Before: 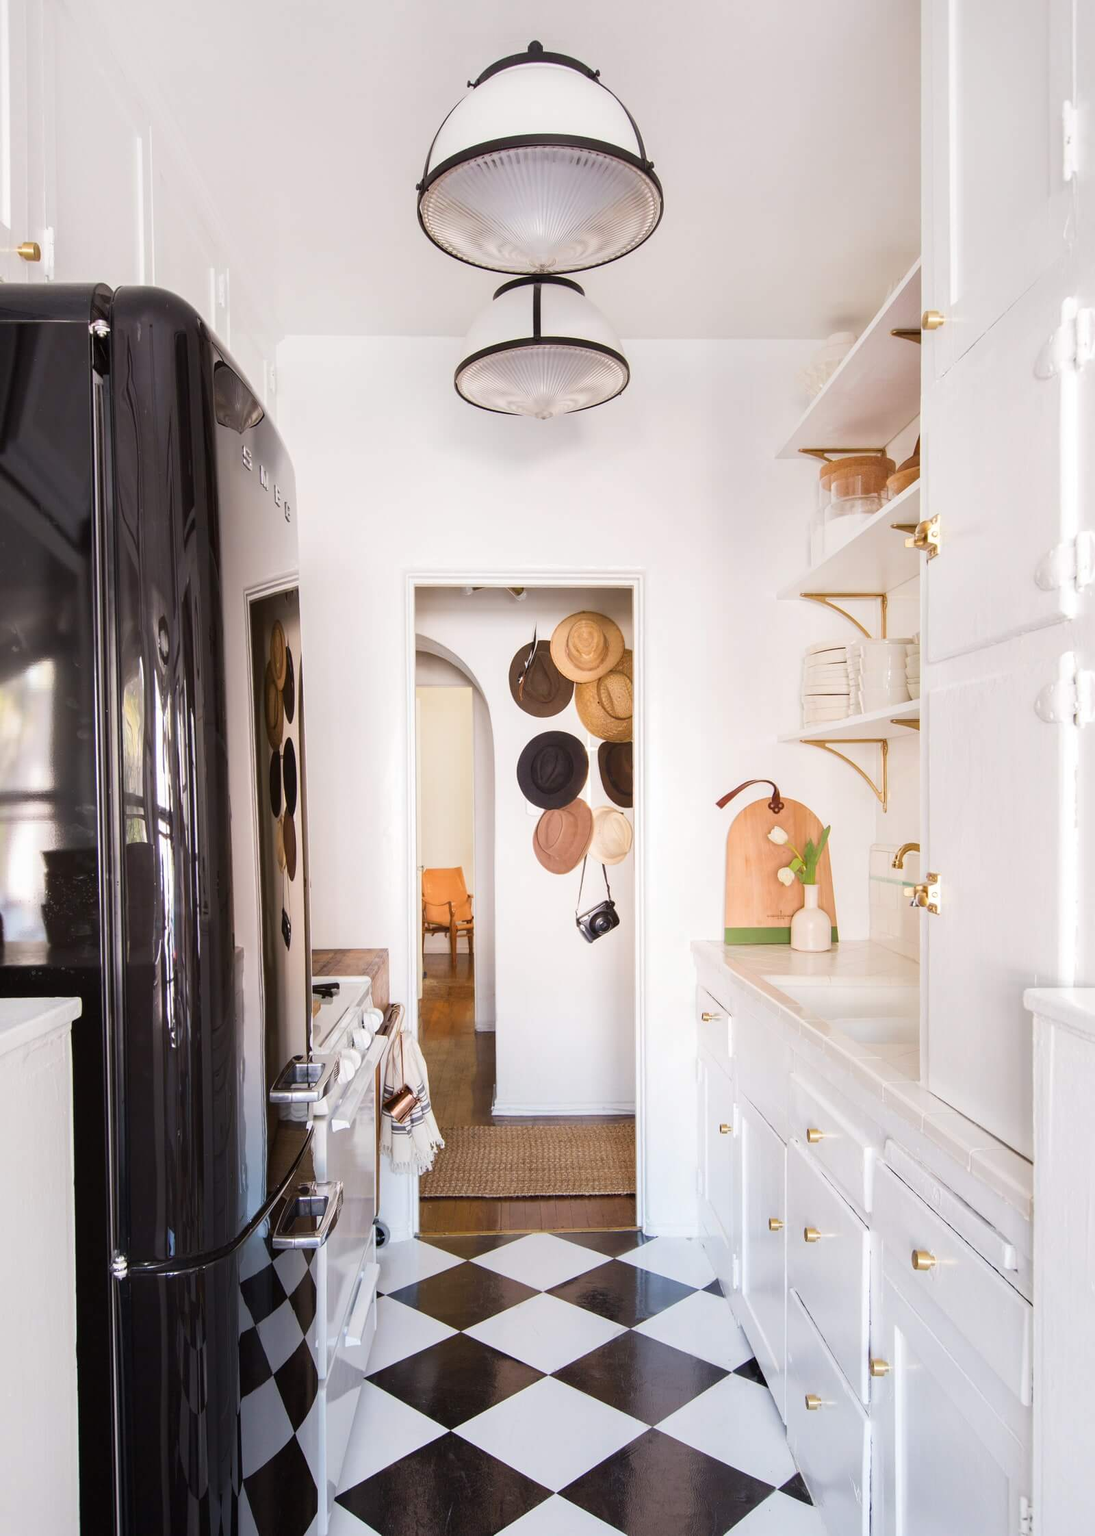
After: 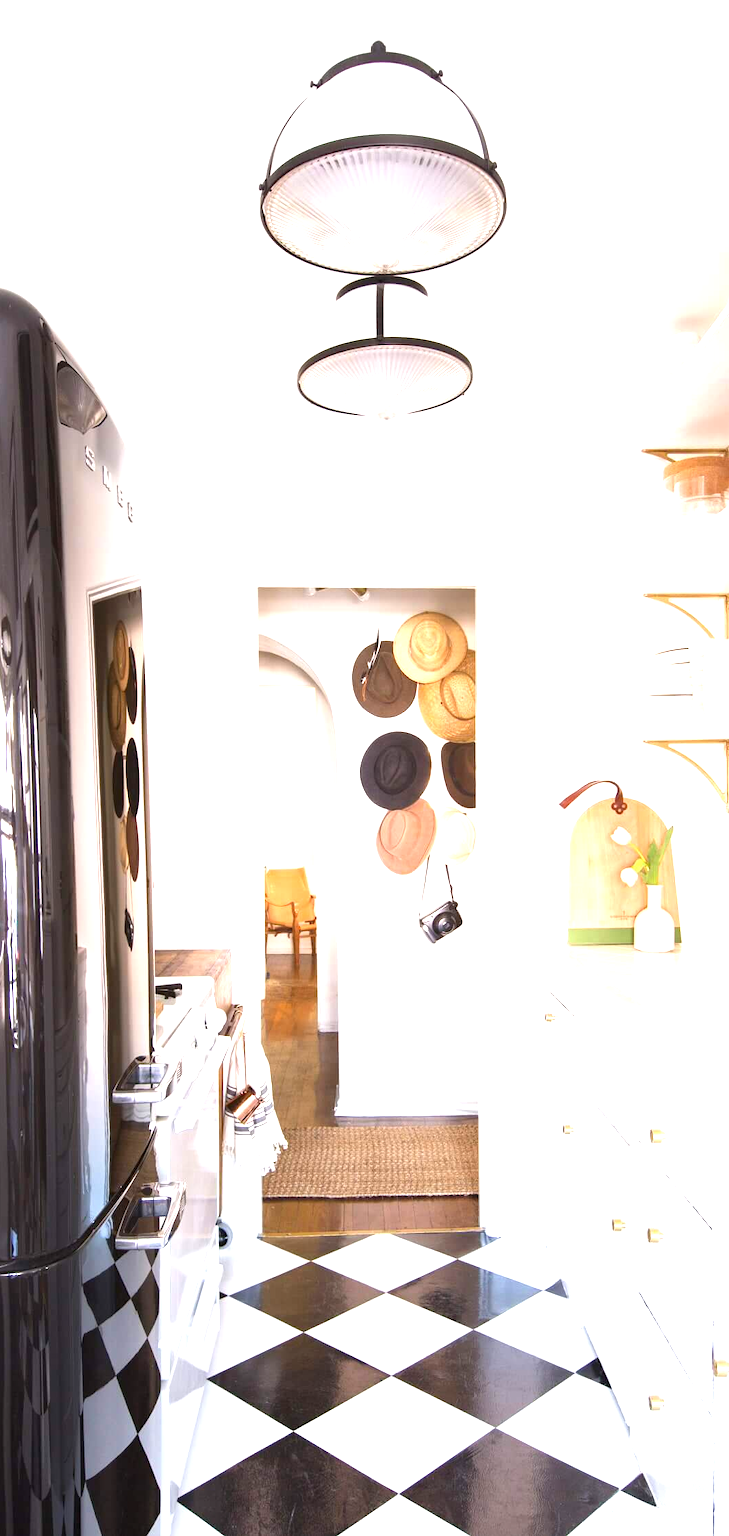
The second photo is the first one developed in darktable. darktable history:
color zones: curves: ch0 [(0.25, 0.5) (0.423, 0.5) (0.443, 0.5) (0.521, 0.756) (0.568, 0.5) (0.576, 0.5) (0.75, 0.5)]; ch1 [(0.25, 0.5) (0.423, 0.5) (0.443, 0.5) (0.539, 0.873) (0.624, 0.565) (0.631, 0.5) (0.75, 0.5)]
crop and rotate: left 14.436%, right 18.898%
exposure: black level correction 0, exposure 1.2 EV, compensate exposure bias true, compensate highlight preservation false
